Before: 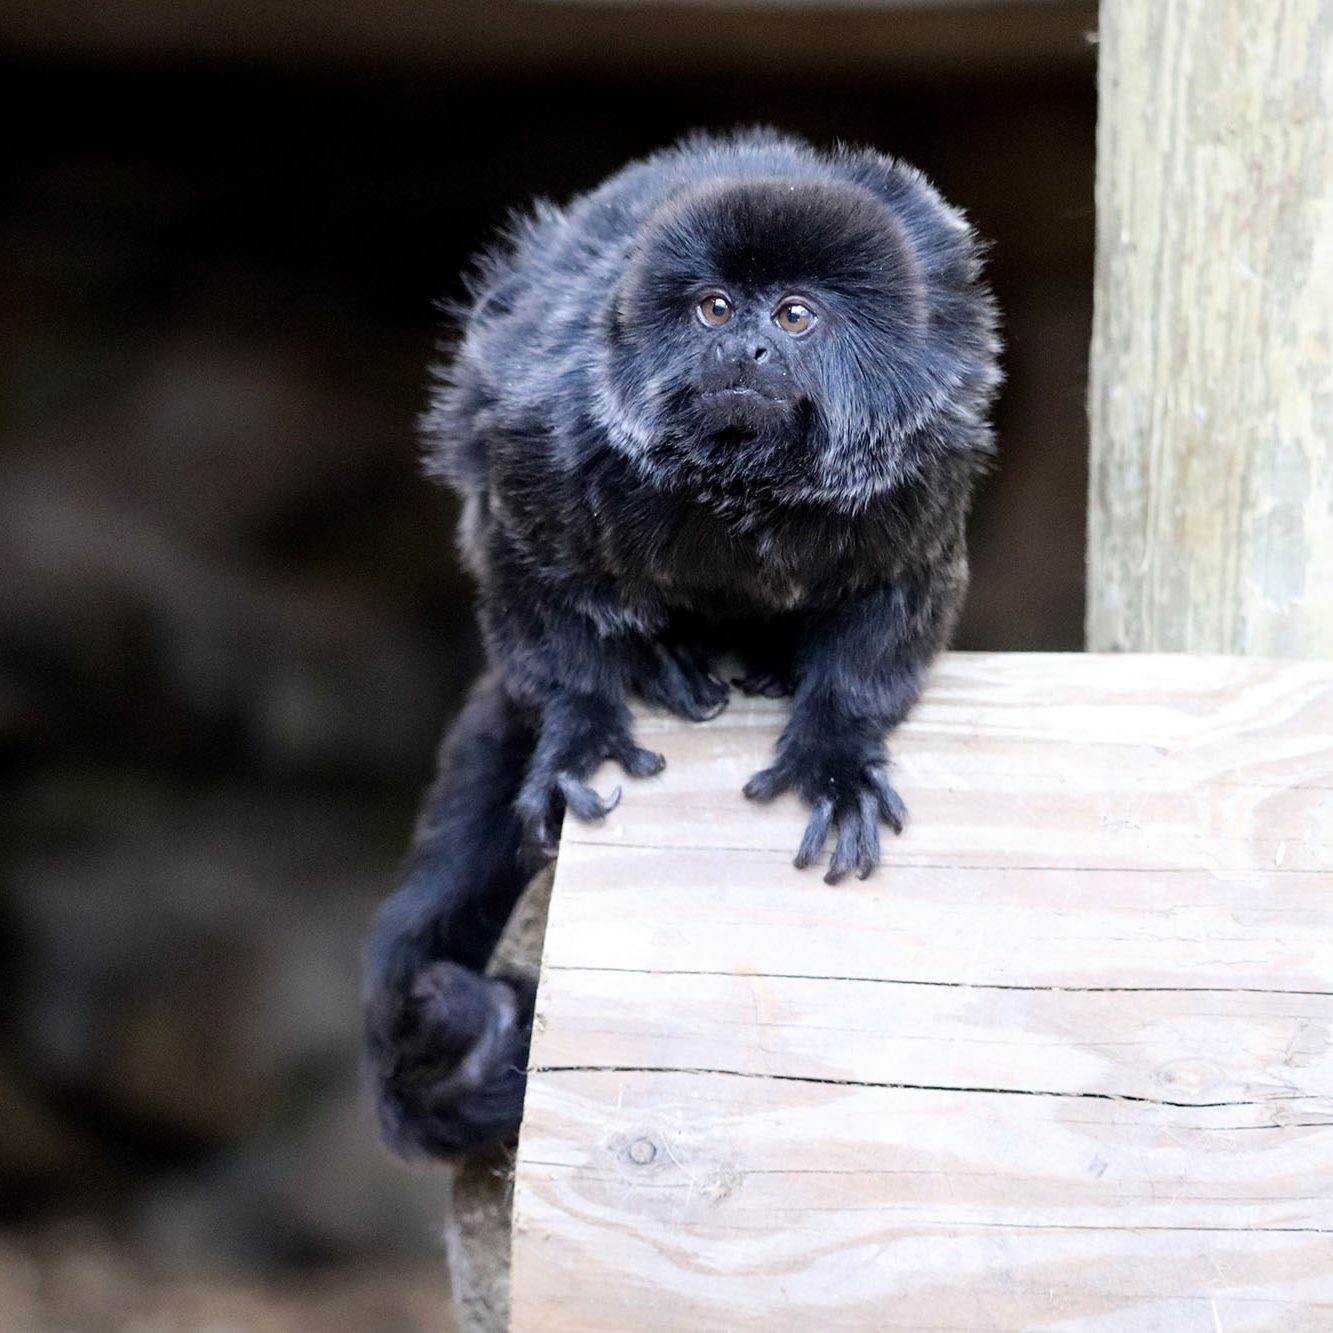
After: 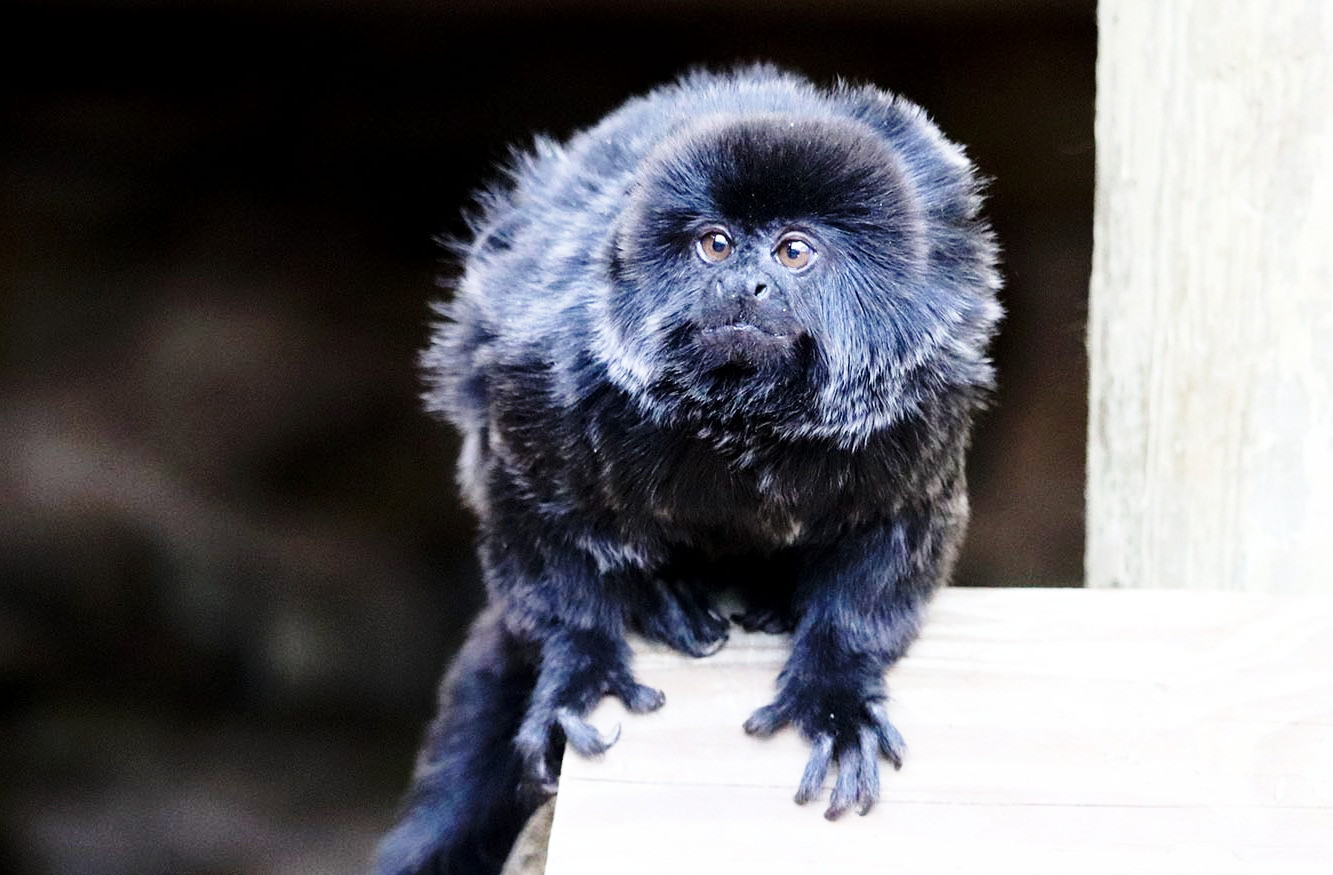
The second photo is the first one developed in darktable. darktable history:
base curve: curves: ch0 [(0, 0) (0.028, 0.03) (0.121, 0.232) (0.46, 0.748) (0.859, 0.968) (1, 1)], preserve colors none
crop and rotate: top 4.848%, bottom 29.503%
